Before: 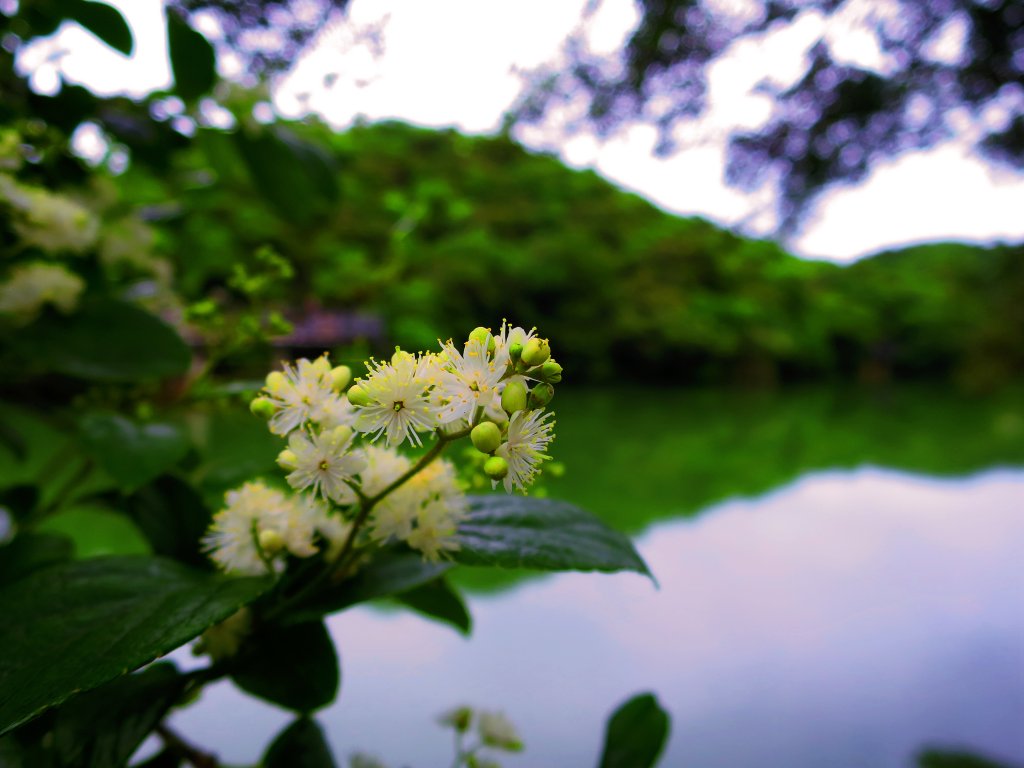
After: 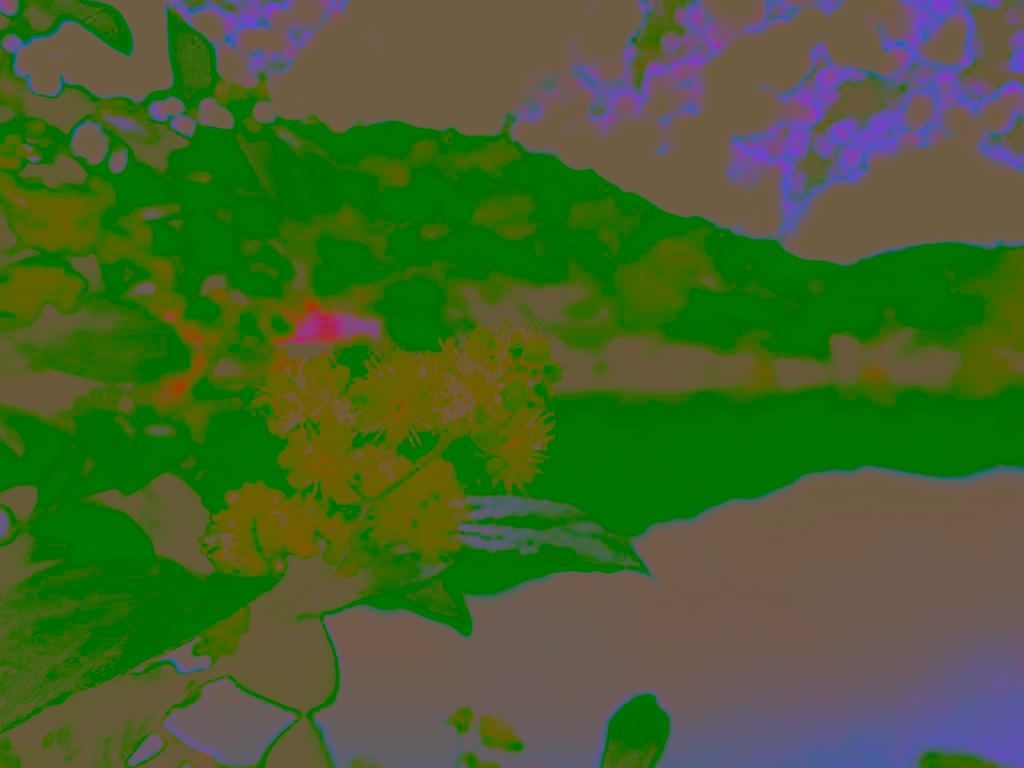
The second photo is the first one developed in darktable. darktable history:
color correction: highlights a* -6.14, highlights b* 9.51, shadows a* 10.91, shadows b* 23.91
base curve: curves: ch0 [(0, 0) (0.012, 0.01) (0.073, 0.168) (0.31, 0.711) (0.645, 0.957) (1, 1)], preserve colors none
contrast brightness saturation: contrast -0.989, brightness -0.165, saturation 0.748
local contrast: highlights 22%, shadows 71%, detail 170%
